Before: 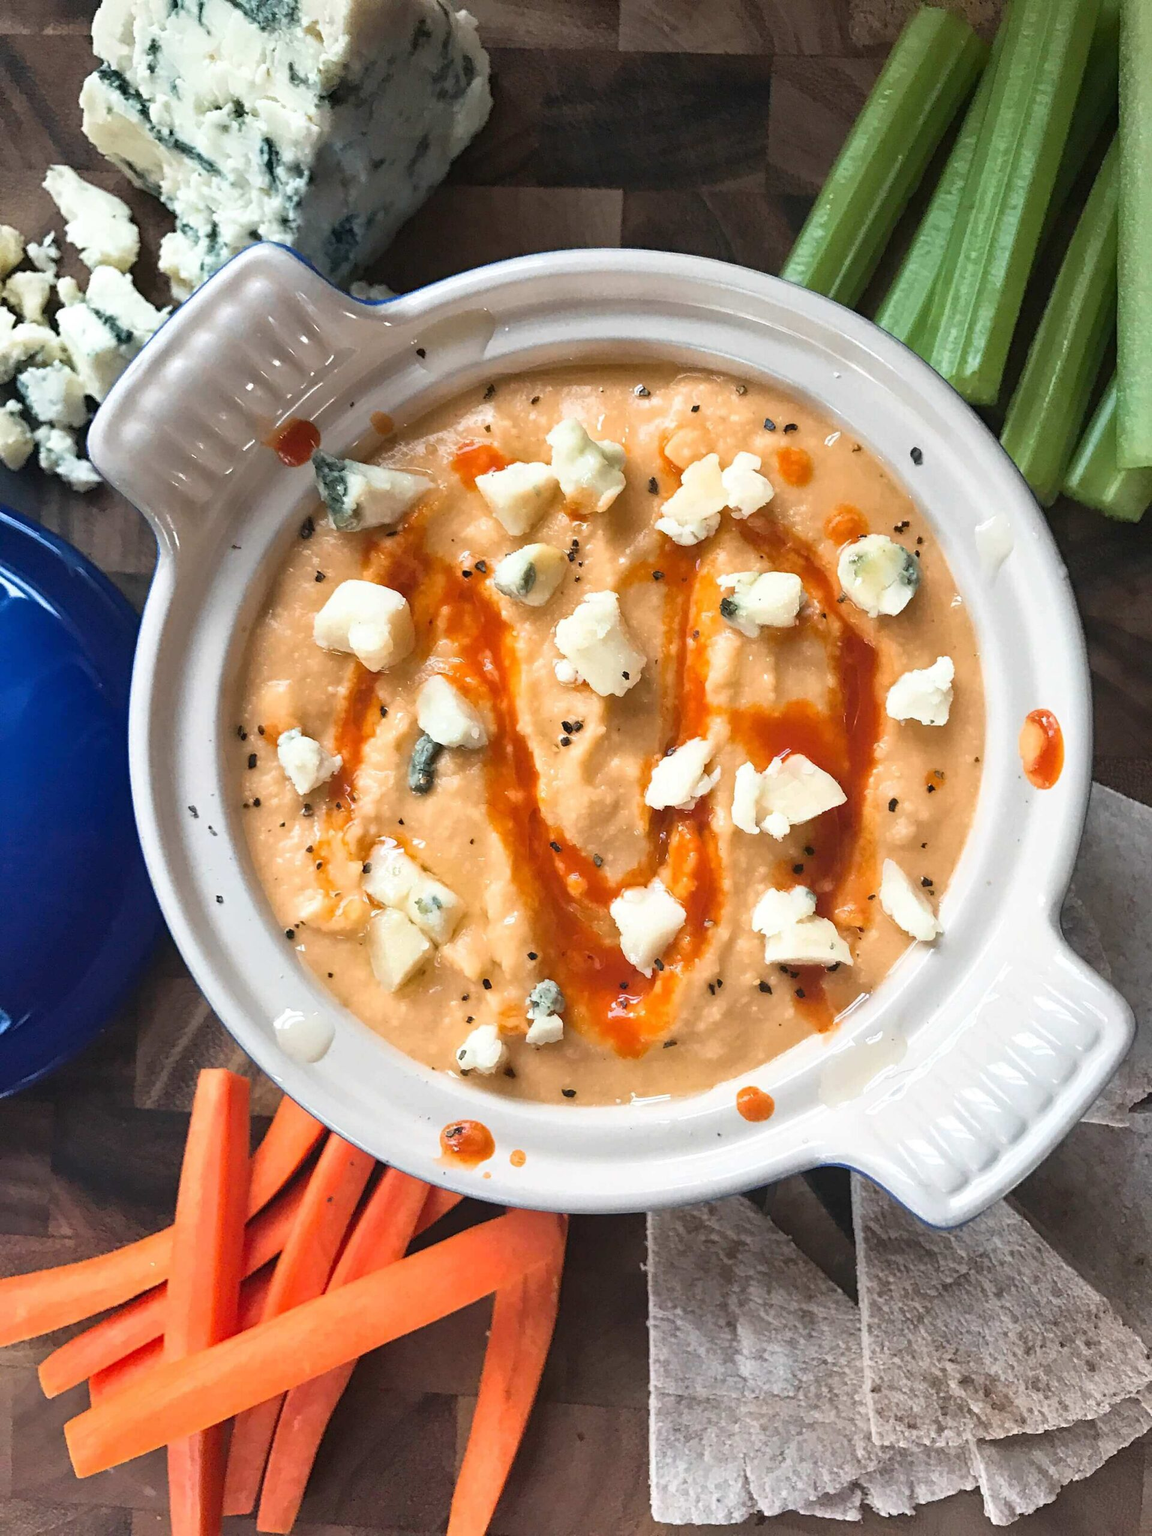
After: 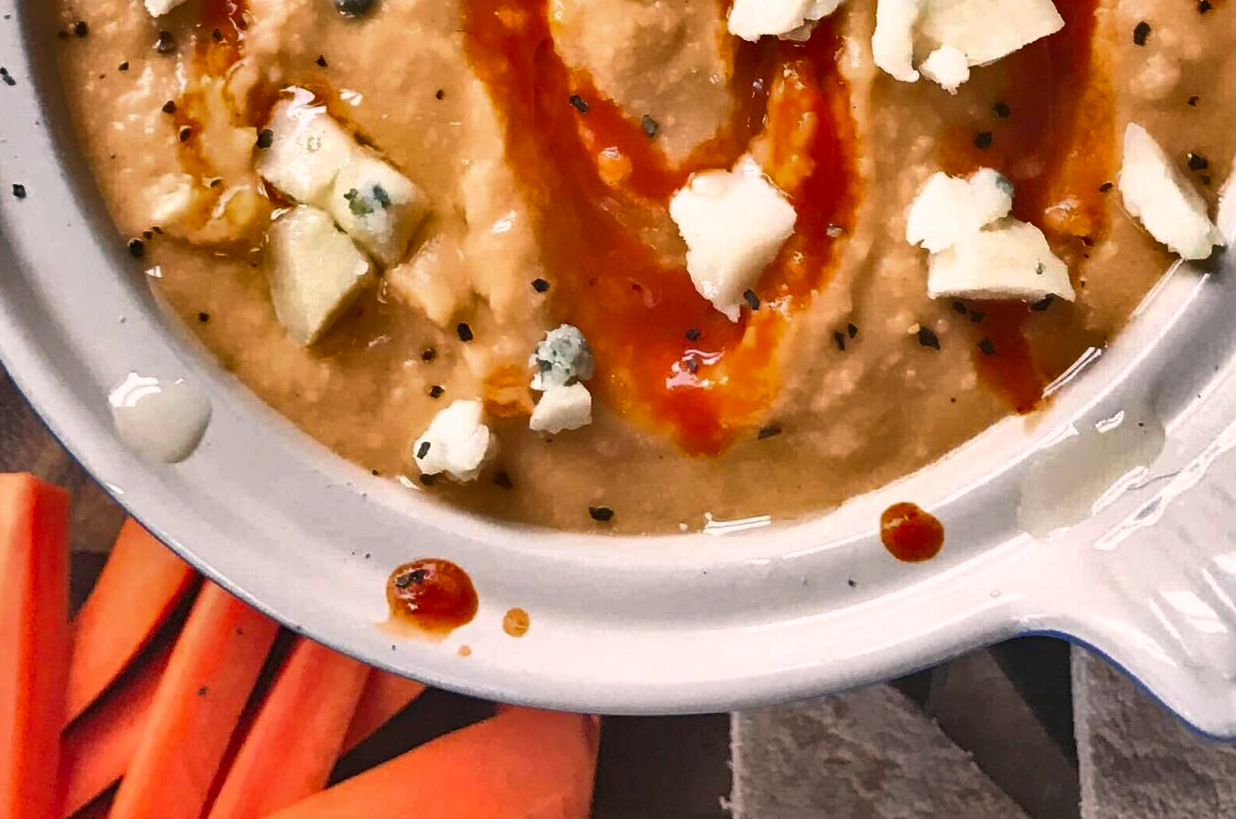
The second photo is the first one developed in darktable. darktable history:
shadows and highlights: shadows 24.5, highlights -78.15, soften with gaussian
crop: left 18.091%, top 51.13%, right 17.525%, bottom 16.85%
color correction: highlights a* 7.34, highlights b* 4.37
